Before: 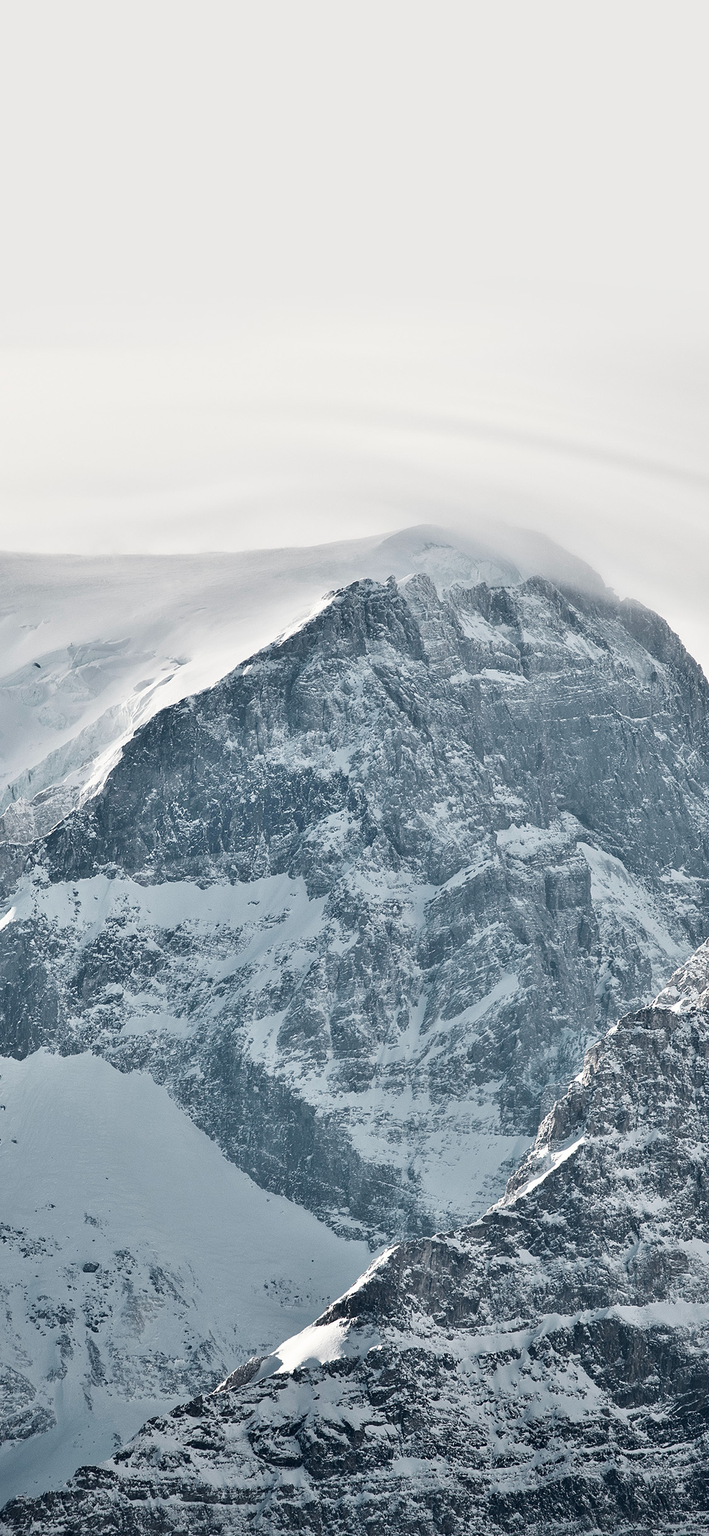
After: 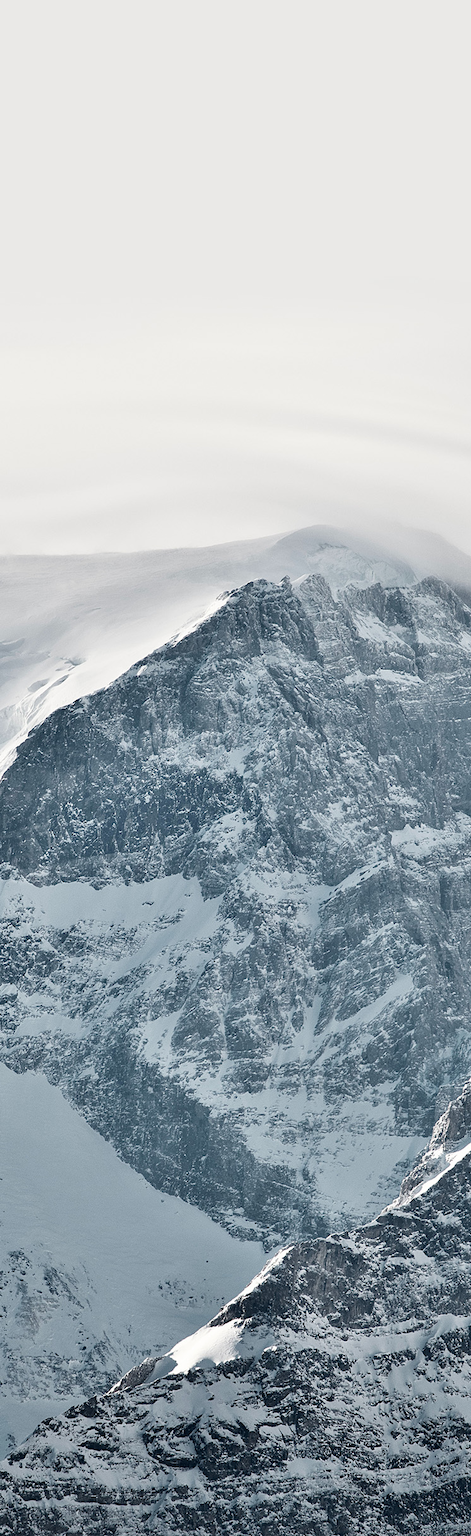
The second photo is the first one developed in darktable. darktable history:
crop and rotate: left 15.021%, right 18.508%
